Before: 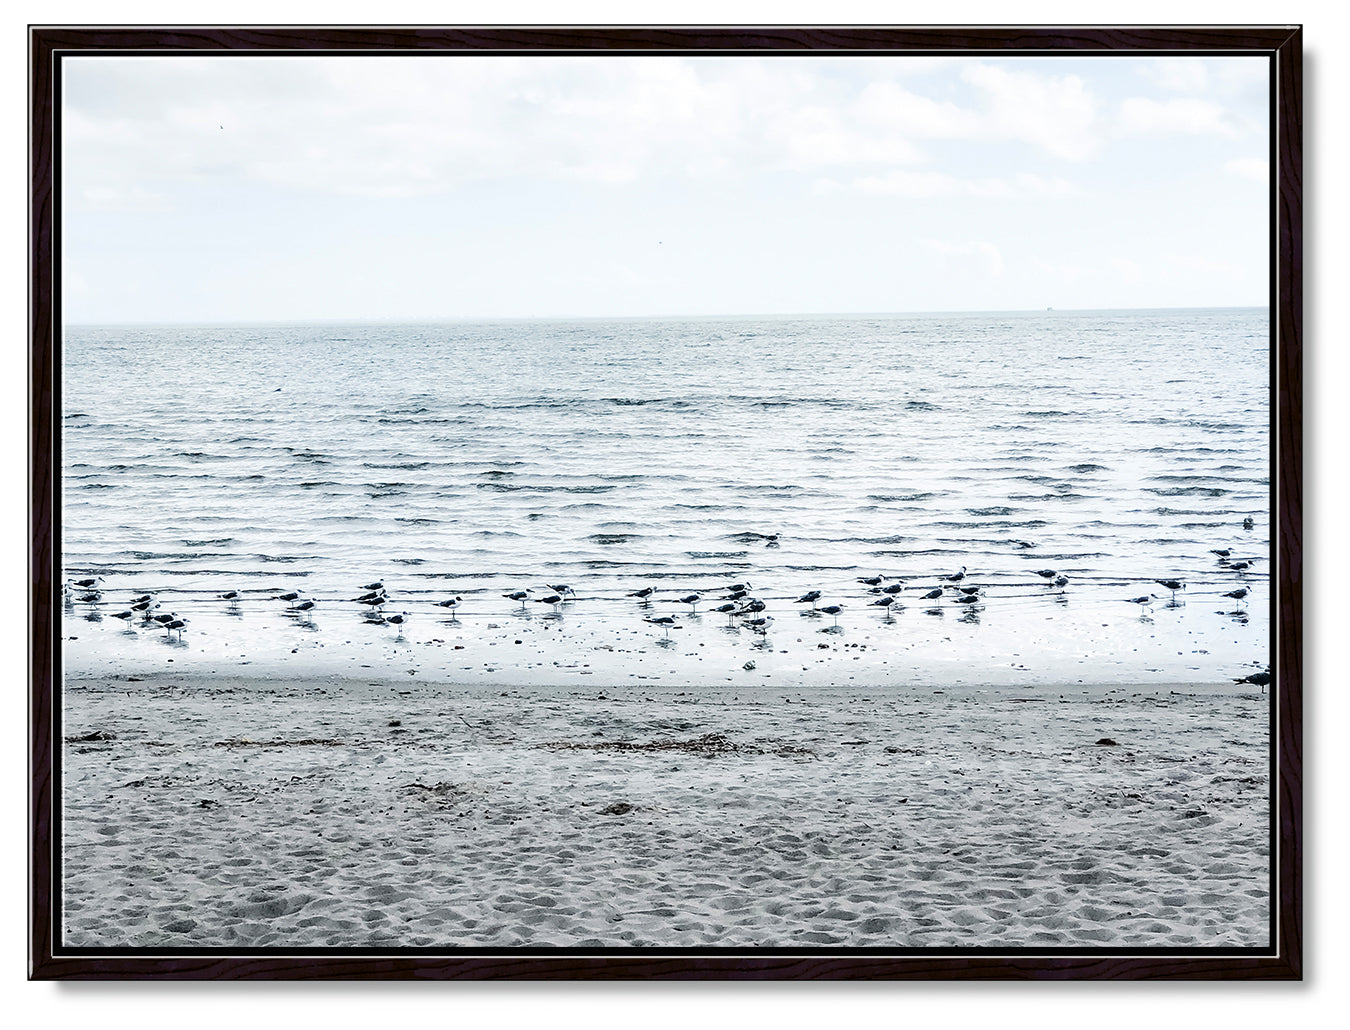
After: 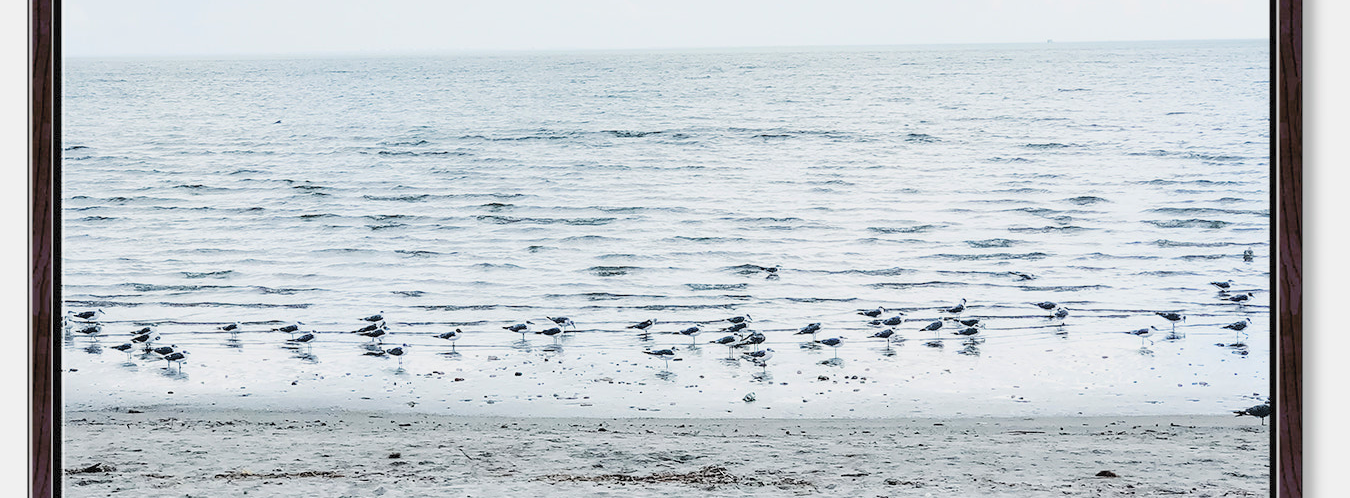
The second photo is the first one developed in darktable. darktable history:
tone equalizer: -8 EV 0.25 EV, -7 EV 0.417 EV, -6 EV 0.417 EV, -5 EV 0.25 EV, -3 EV -0.25 EV, -2 EV -0.417 EV, -1 EV -0.417 EV, +0 EV -0.25 EV, edges refinement/feathering 500, mask exposure compensation -1.57 EV, preserve details guided filter
contrast brightness saturation: contrast 0.1, brightness 0.3, saturation 0.14
crop and rotate: top 26.056%, bottom 25.543%
